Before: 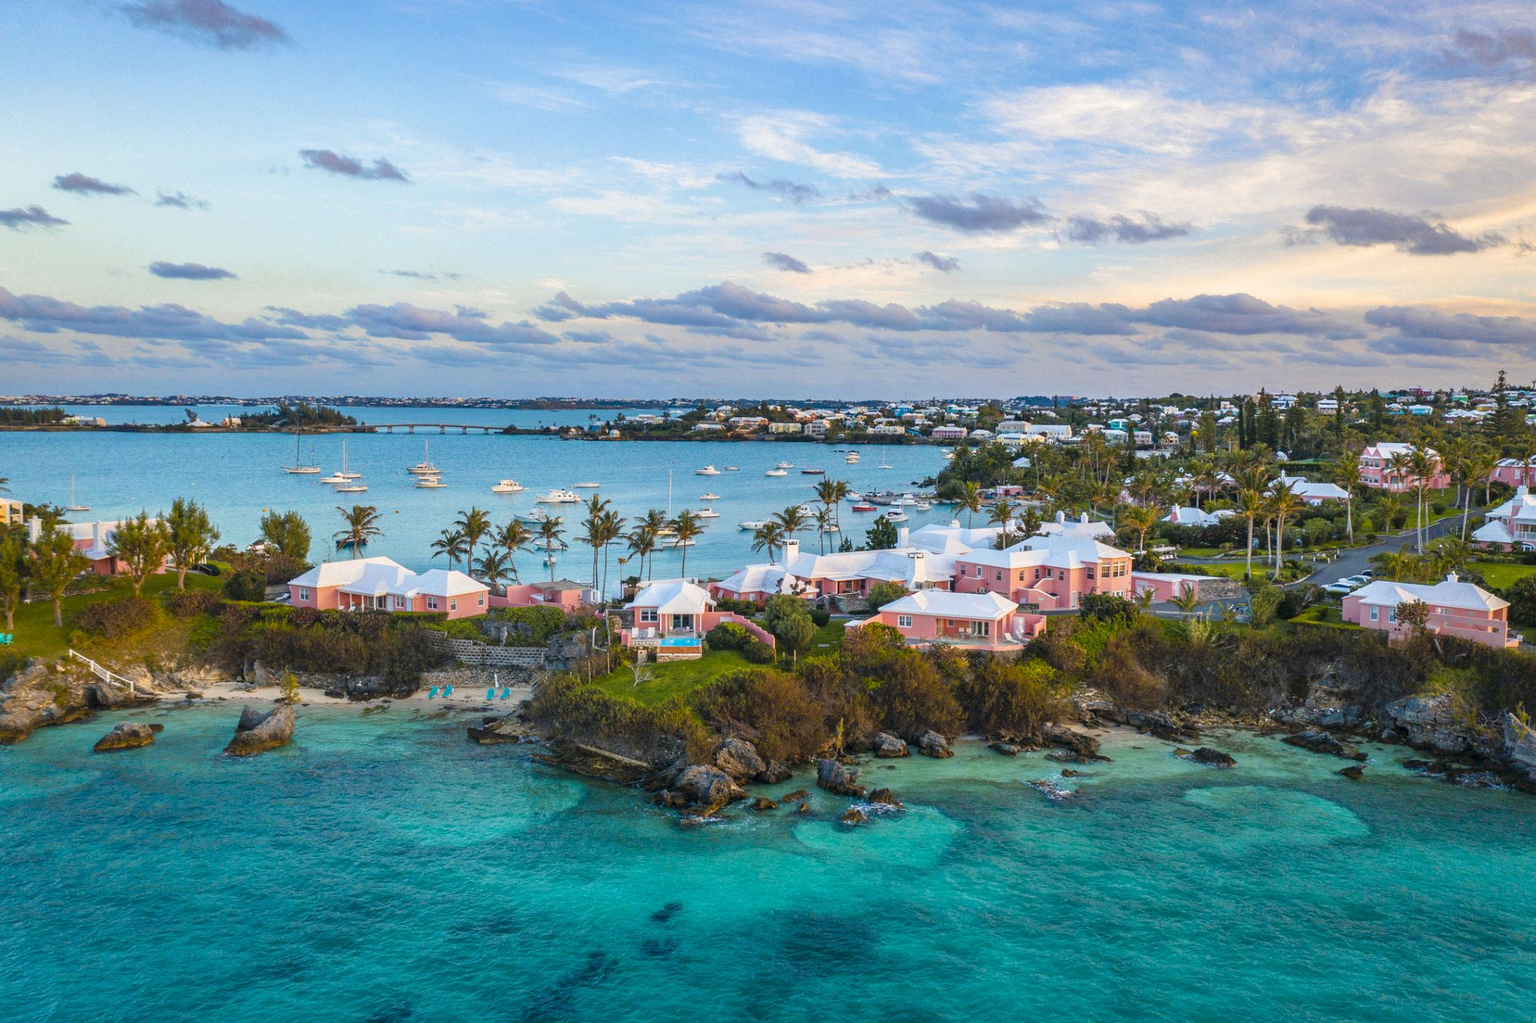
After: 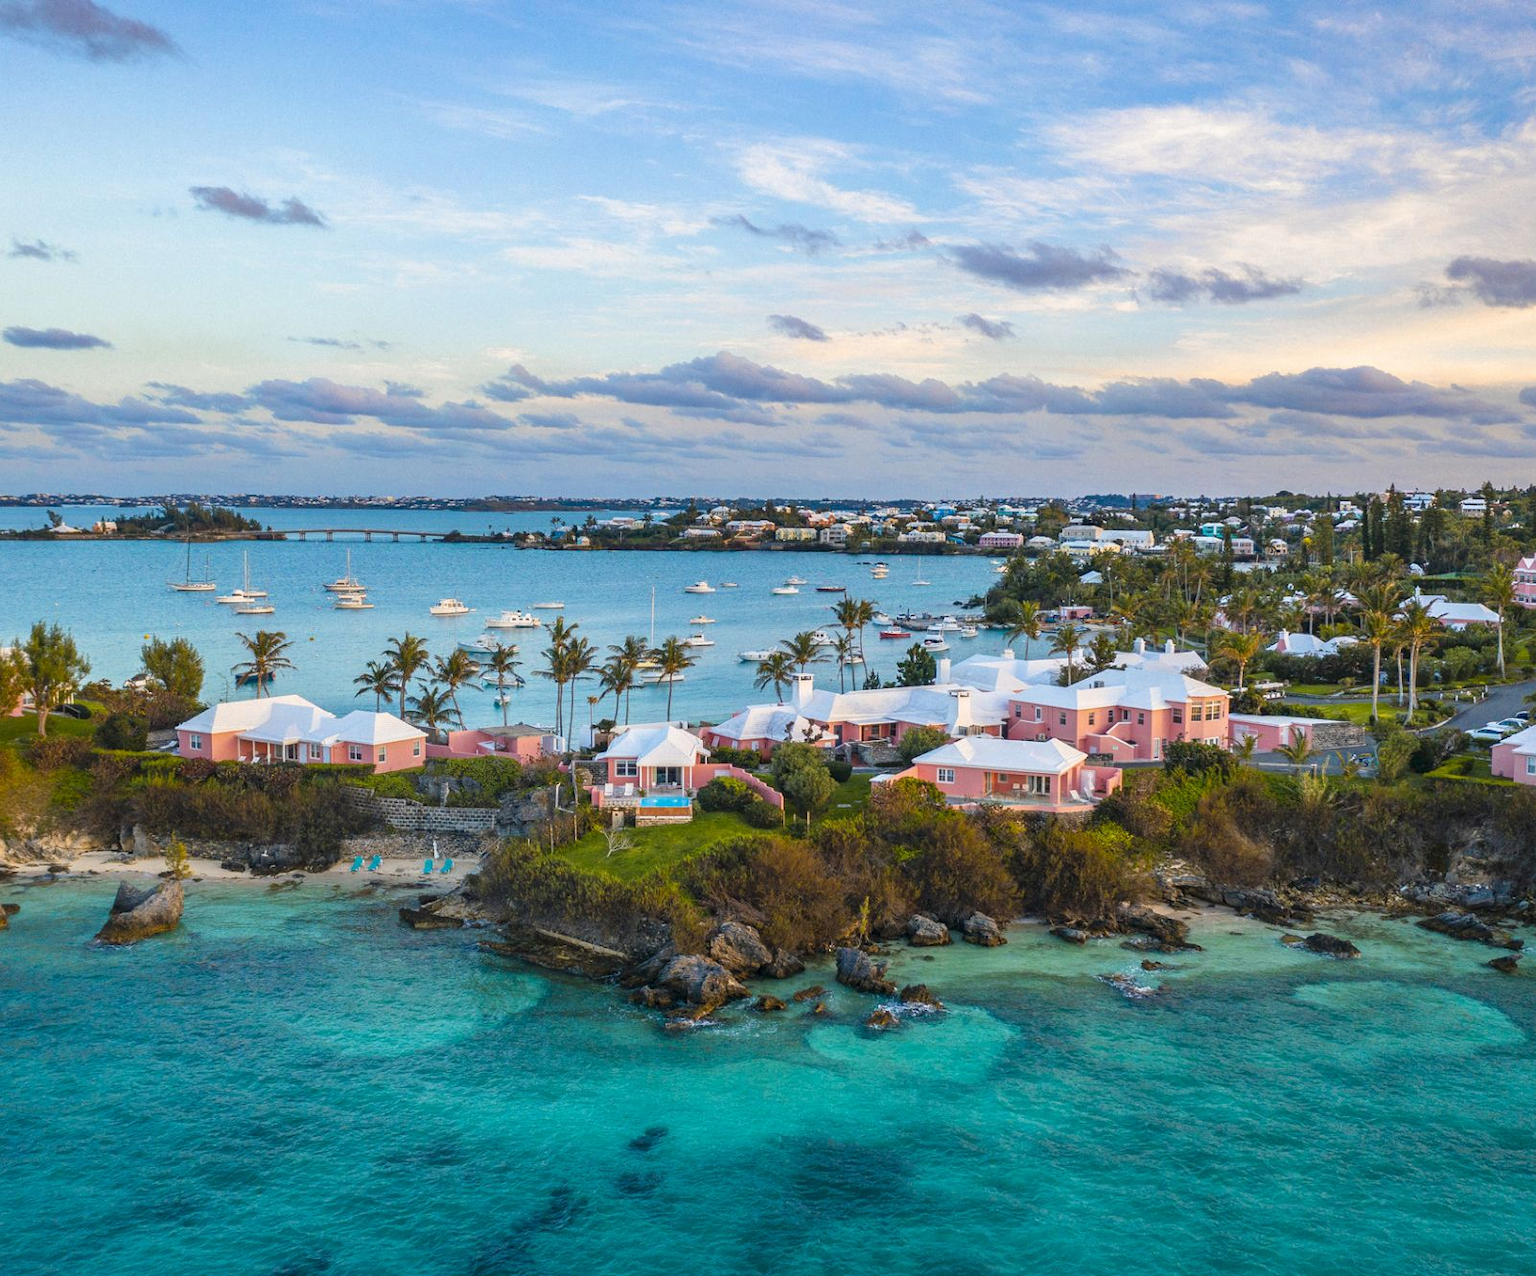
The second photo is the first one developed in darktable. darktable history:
crop and rotate: left 9.604%, right 10.251%
